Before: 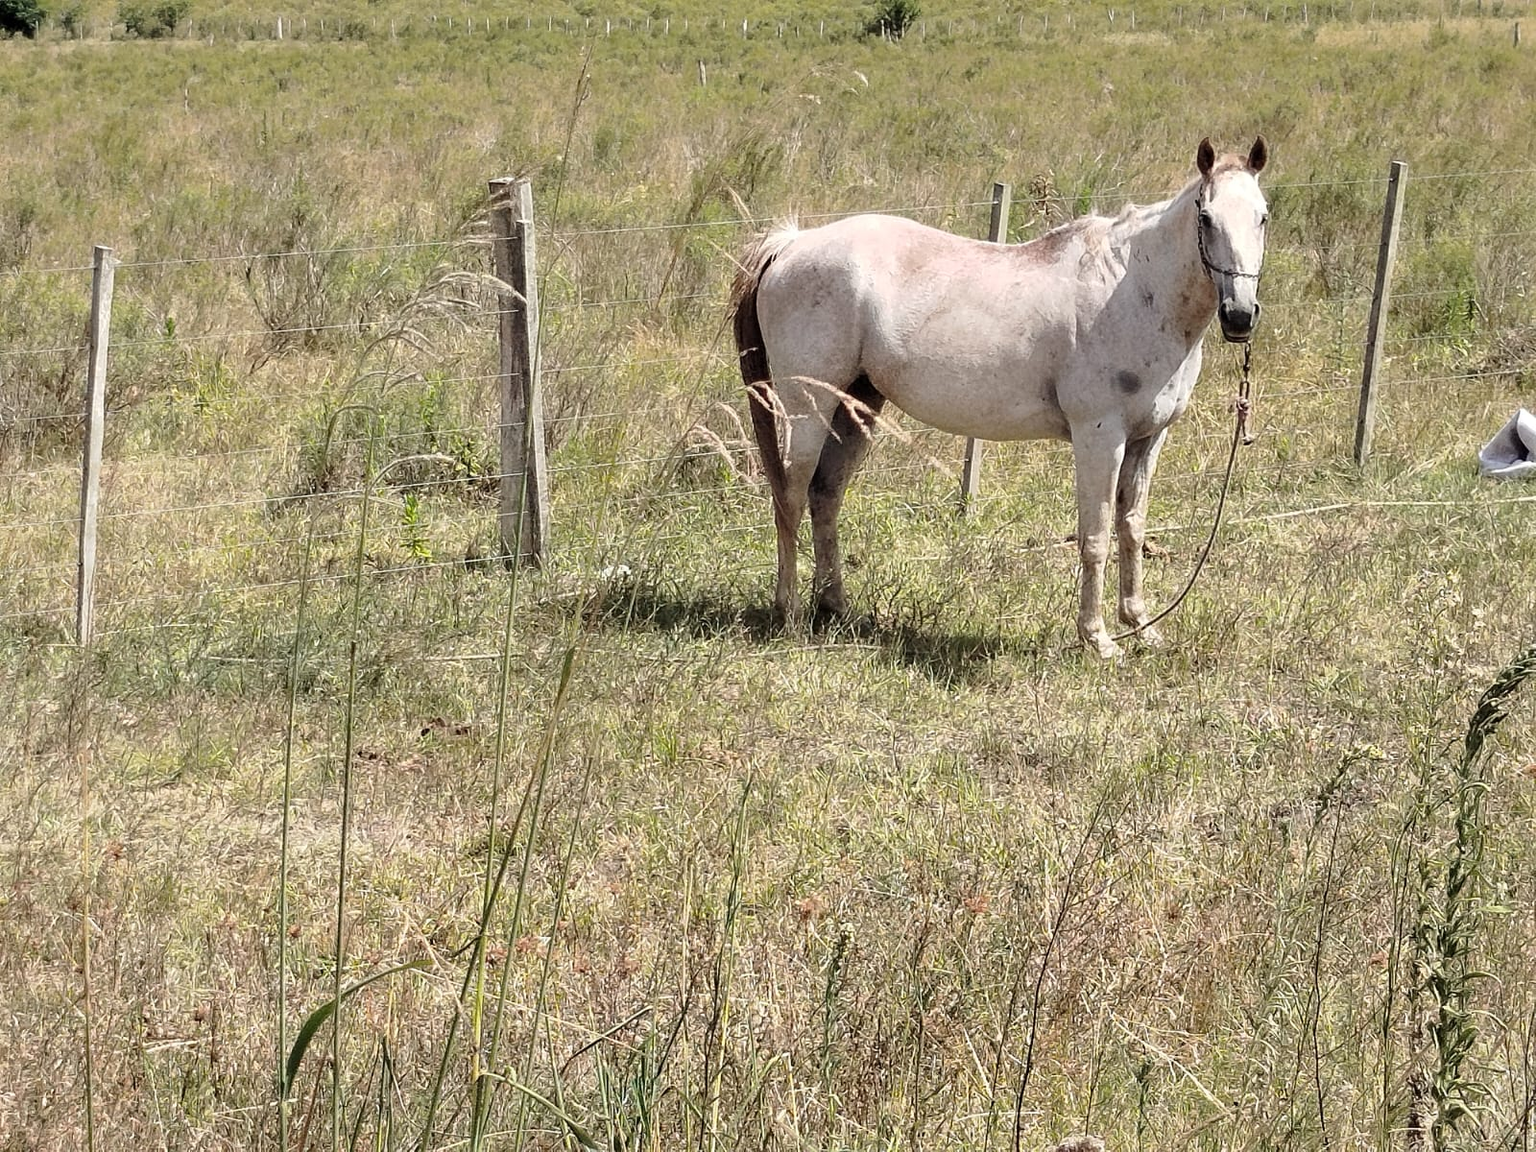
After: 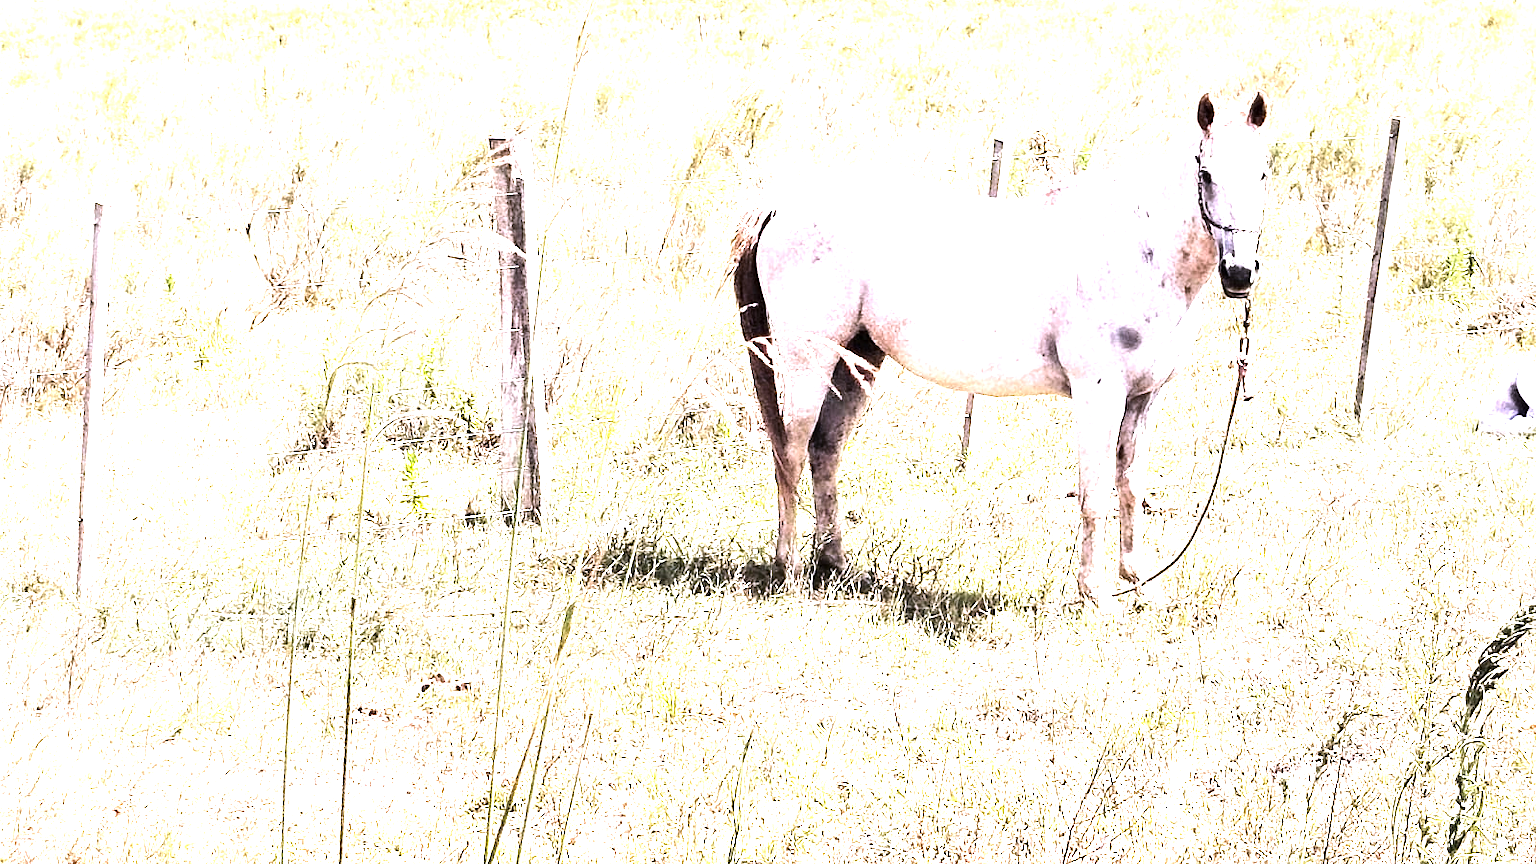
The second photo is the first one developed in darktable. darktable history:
white balance: red 1.042, blue 1.17
tone equalizer: -8 EV -1.08 EV, -7 EV -1.01 EV, -6 EV -0.867 EV, -5 EV -0.578 EV, -3 EV 0.578 EV, -2 EV 0.867 EV, -1 EV 1.01 EV, +0 EV 1.08 EV, edges refinement/feathering 500, mask exposure compensation -1.57 EV, preserve details no
crop: top 3.857%, bottom 21.132%
exposure: black level correction 0, exposure 1.5 EV, compensate exposure bias true, compensate highlight preservation false
